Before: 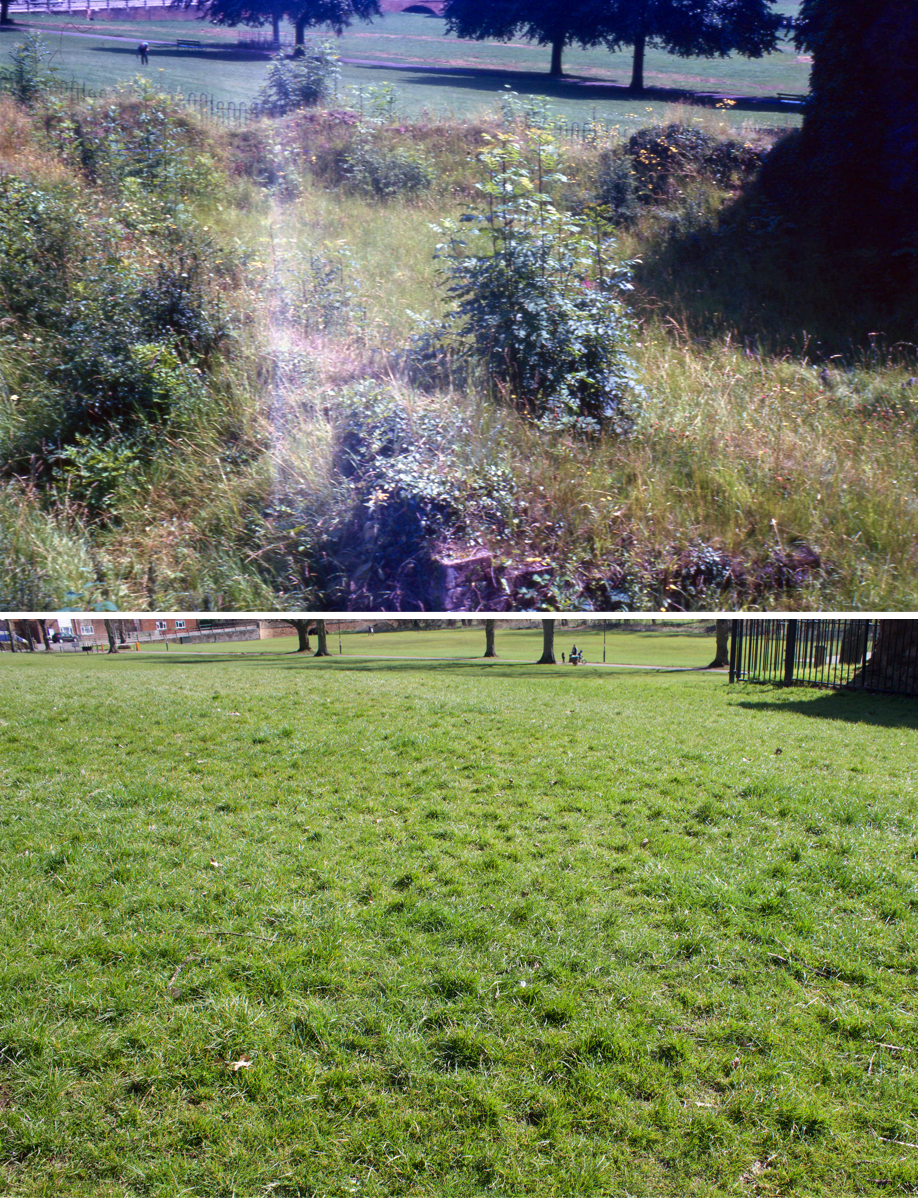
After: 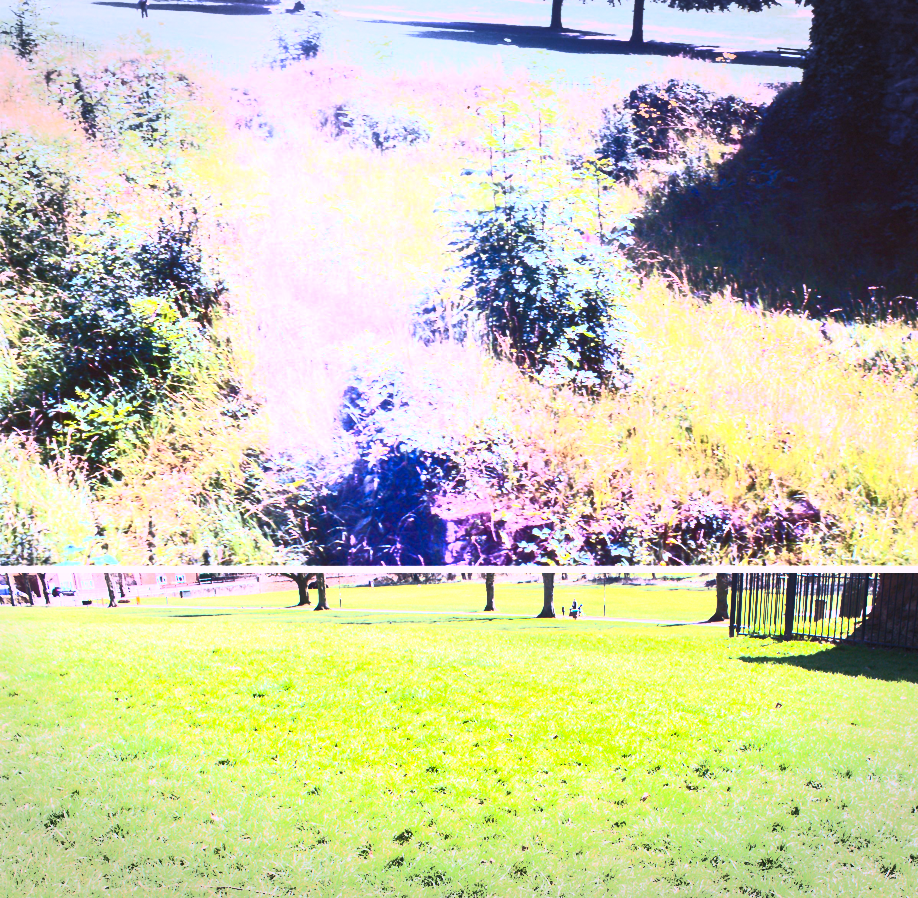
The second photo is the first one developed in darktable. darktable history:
vignetting: fall-off start 100%, brightness -0.282, width/height ratio 1.31
local contrast: mode bilateral grid, contrast 20, coarseness 50, detail 120%, midtone range 0.2
base curve: curves: ch0 [(0, 0) (0.028, 0.03) (0.121, 0.232) (0.46, 0.748) (0.859, 0.968) (1, 1)]
color correction: saturation 0.8
white balance: red 1.066, blue 1.119
crop: top 3.857%, bottom 21.132%
contrast brightness saturation: contrast 1, brightness 1, saturation 1
contrast equalizer: y [[0.5, 0.5, 0.478, 0.5, 0.5, 0.5], [0.5 ×6], [0.5 ×6], [0 ×6], [0 ×6]]
